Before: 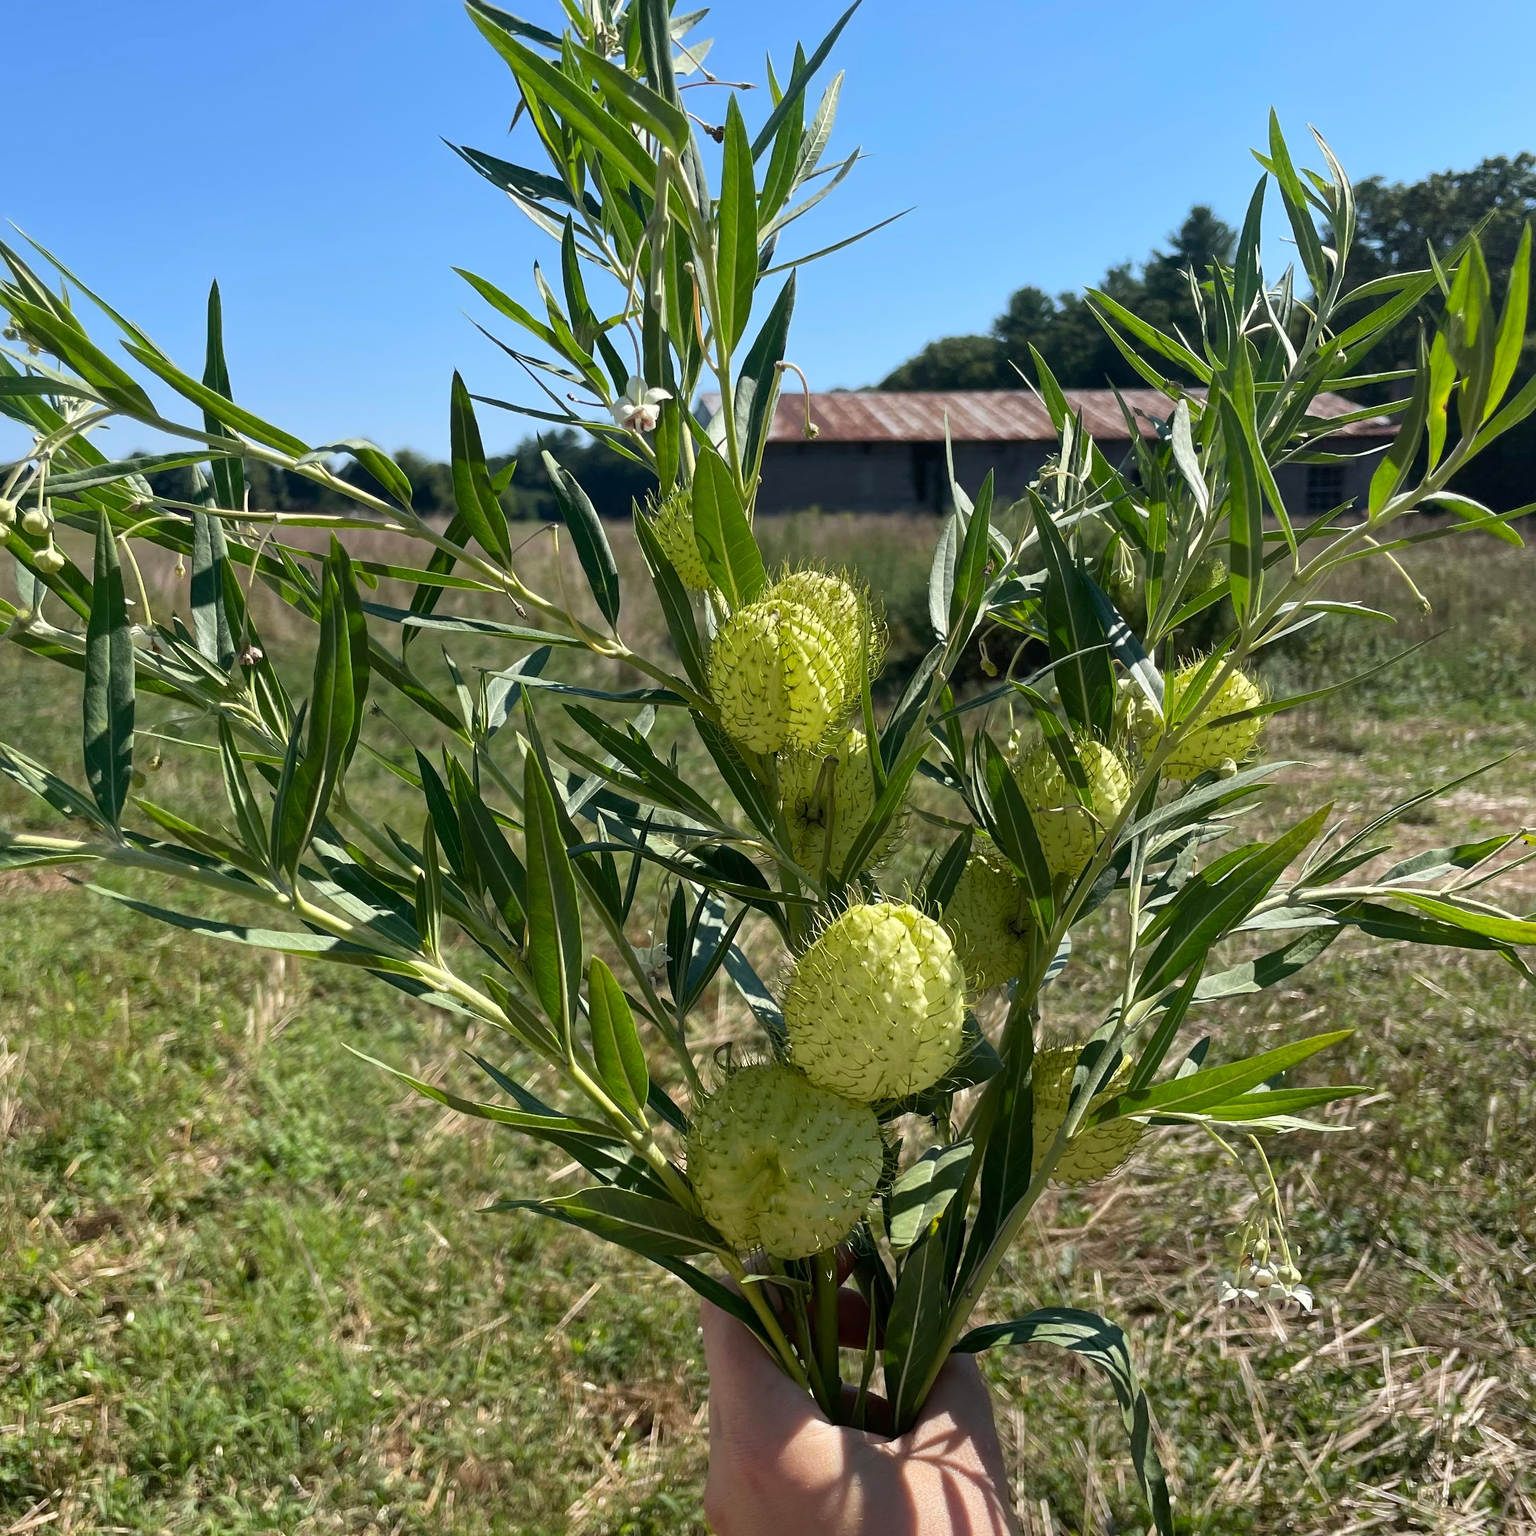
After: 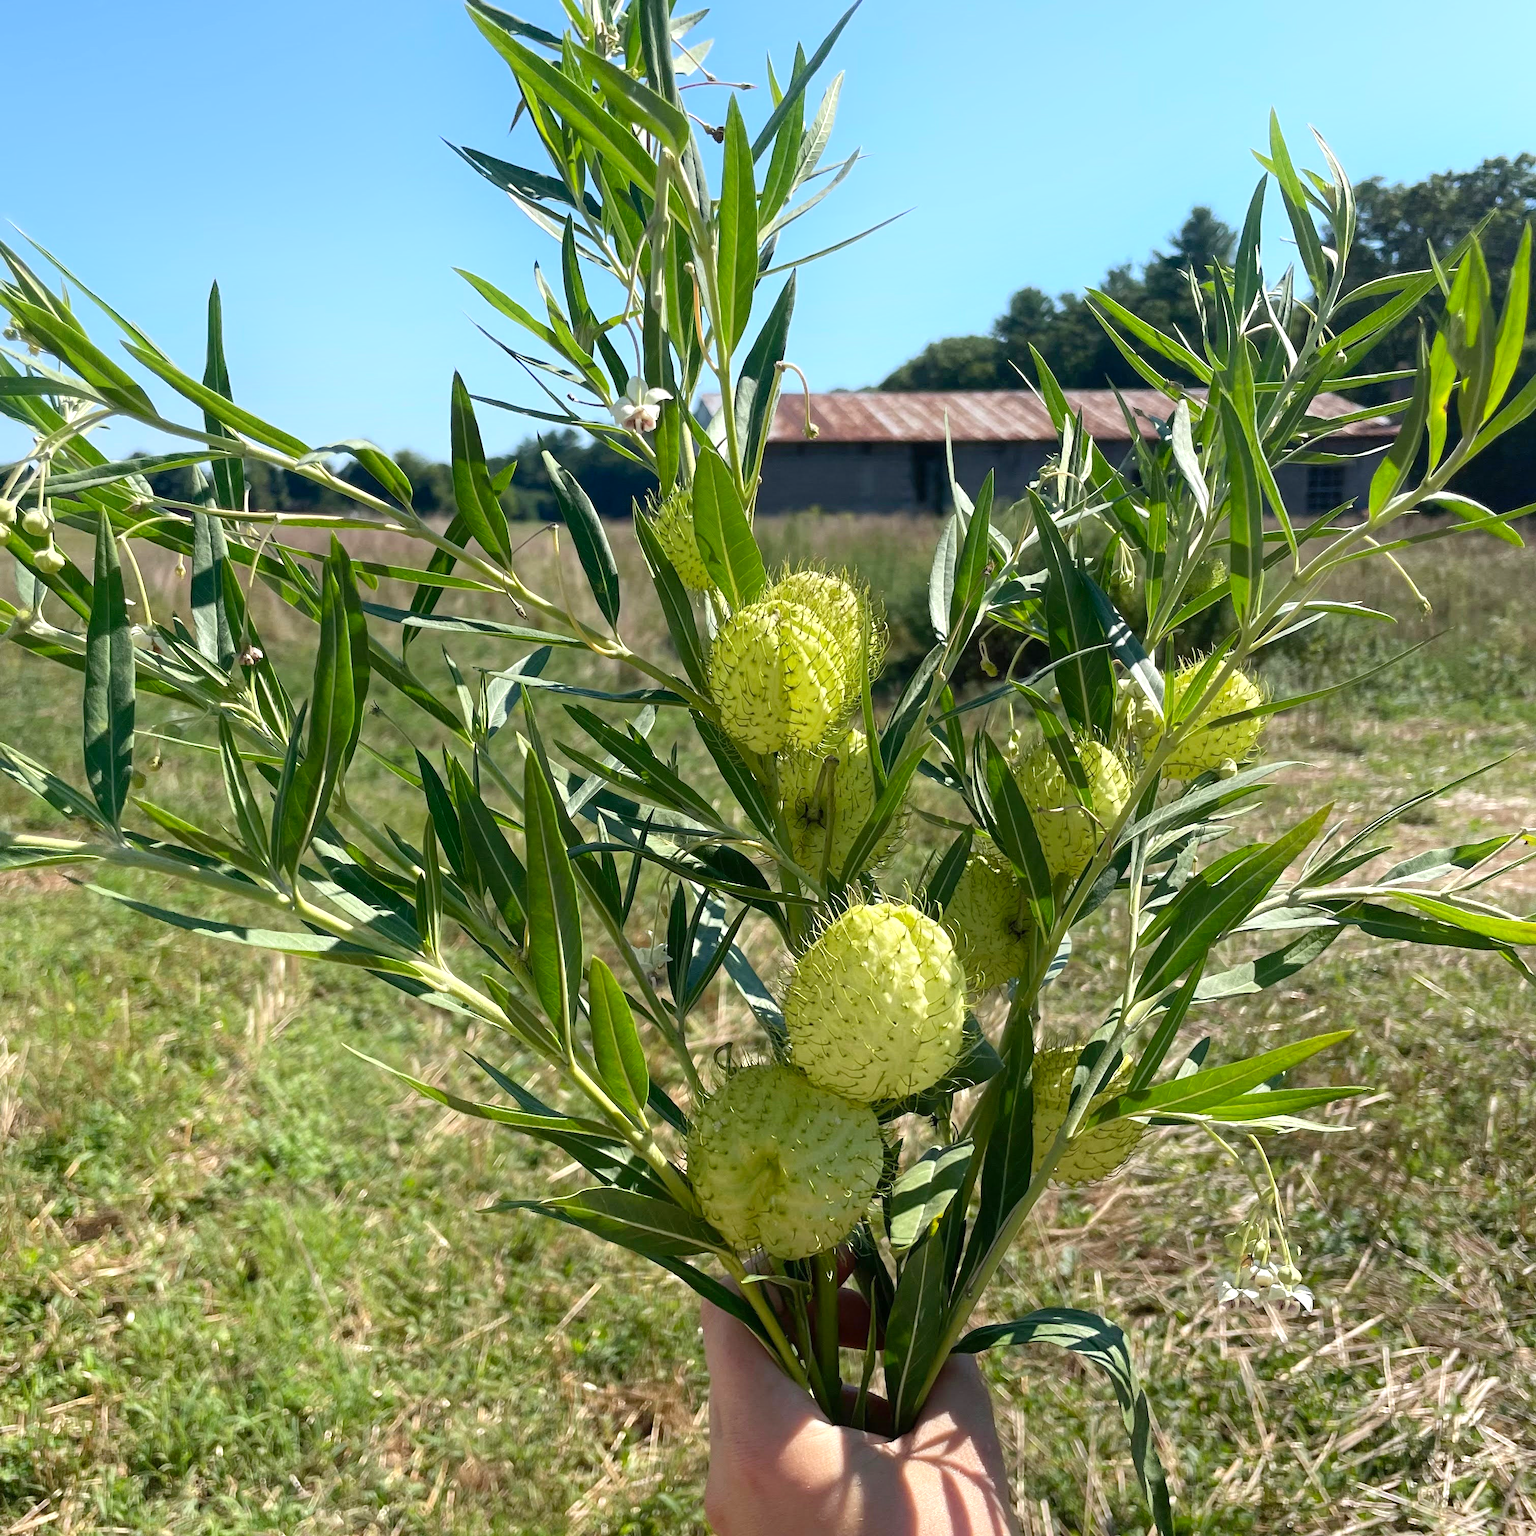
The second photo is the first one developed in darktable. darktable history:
shadows and highlights: shadows -24.28, highlights 49.77, soften with gaussian
levels: levels [0, 0.435, 0.917]
